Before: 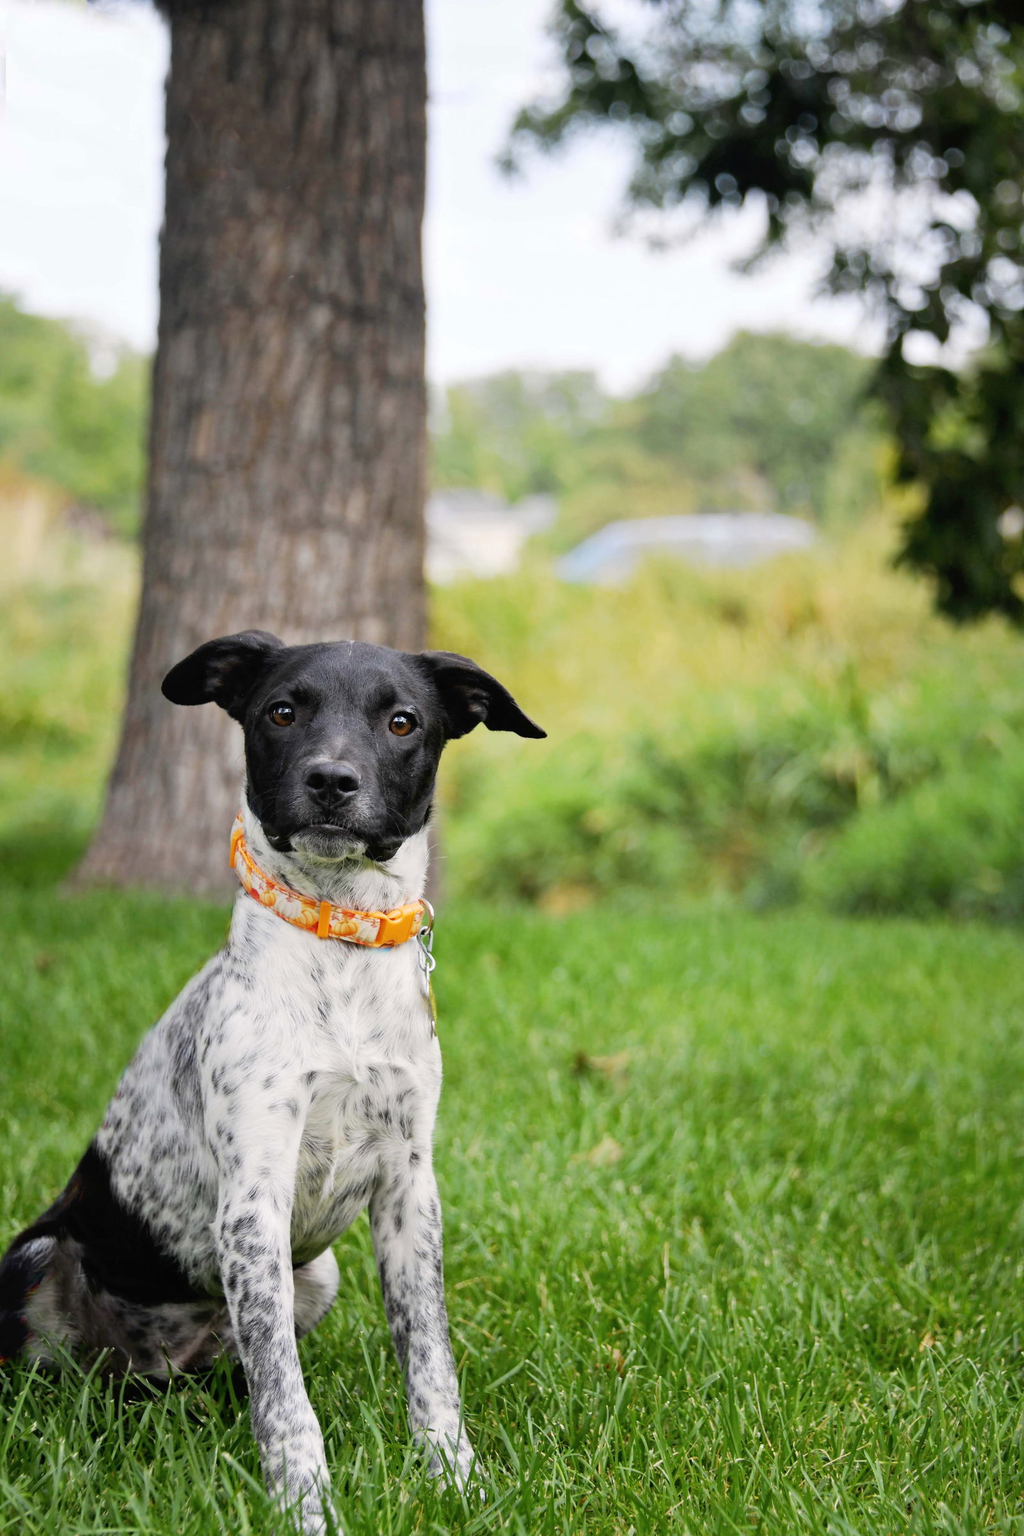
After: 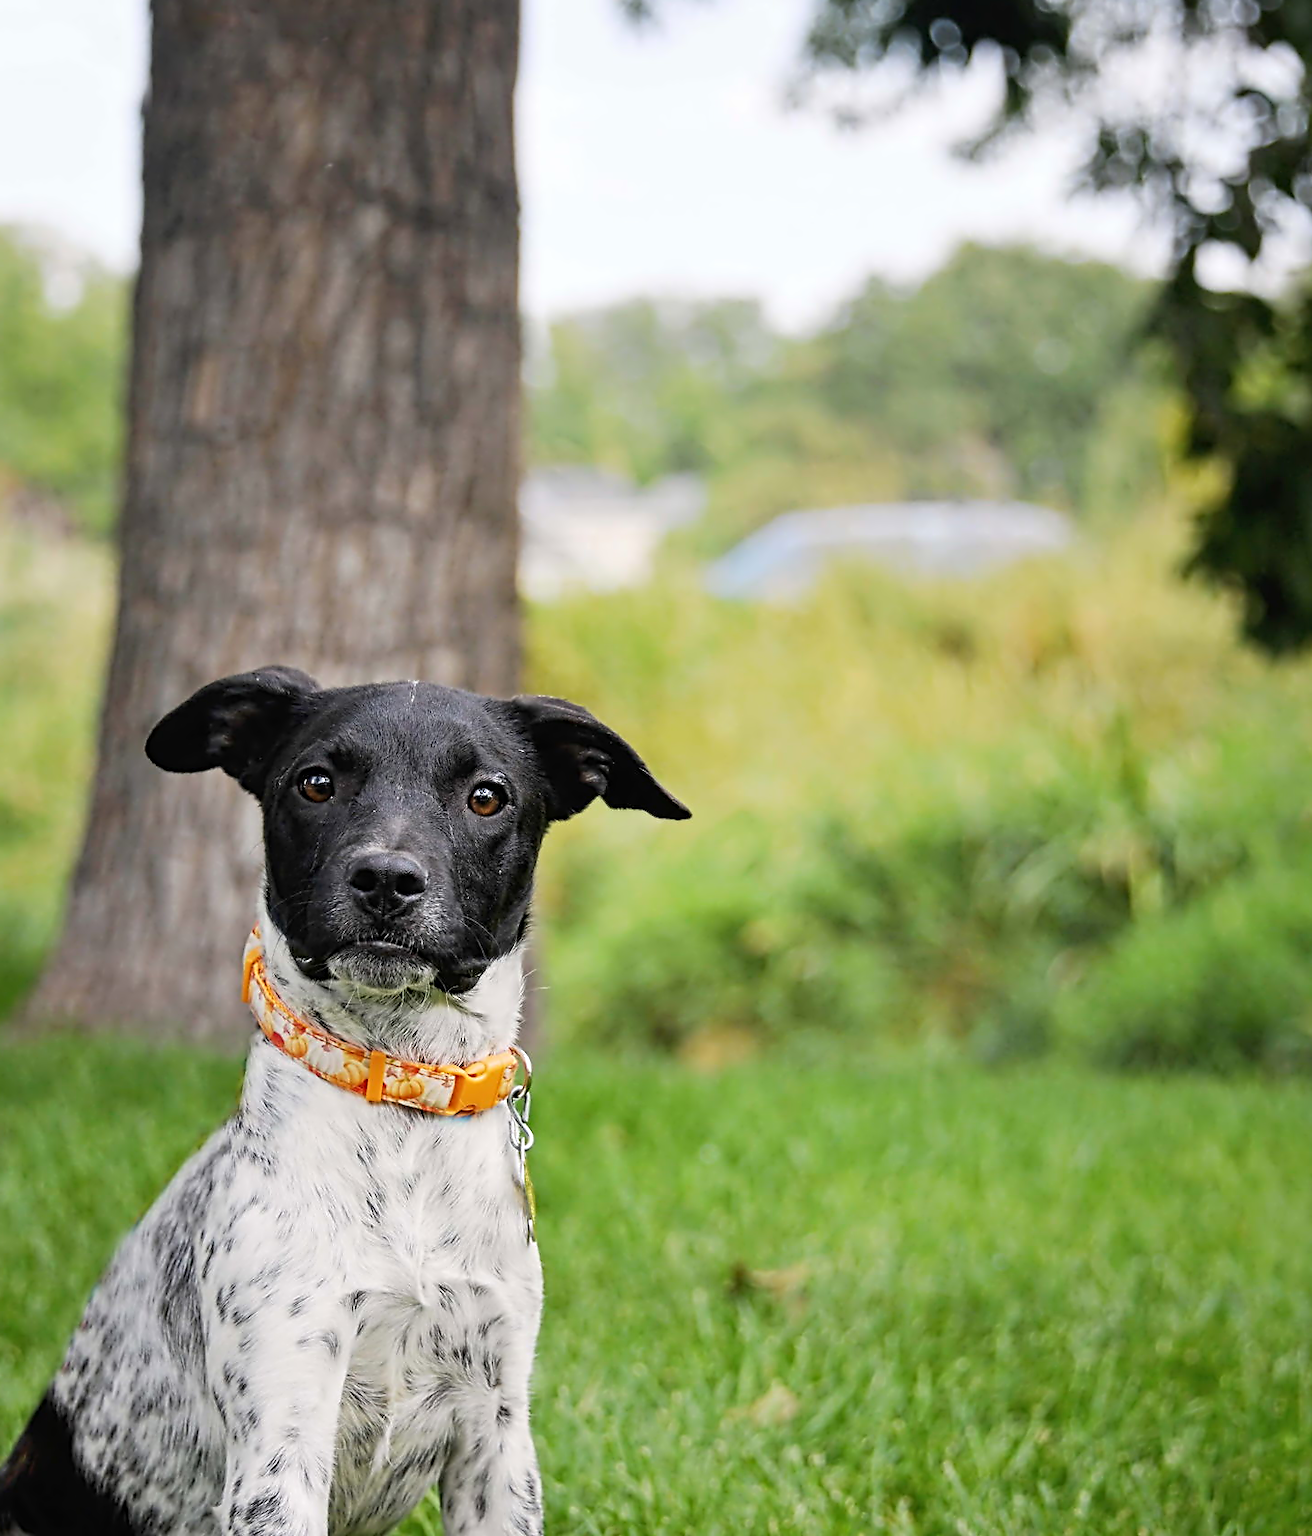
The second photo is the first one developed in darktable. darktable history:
contrast equalizer: octaves 7, y [[0.5, 0.5, 0.5, 0.515, 0.749, 0.84], [0.5 ×6], [0.5 ×6], [0, 0, 0, 0.001, 0.067, 0.262], [0 ×6]]
crop: left 5.784%, top 10.445%, right 3.73%, bottom 18.966%
